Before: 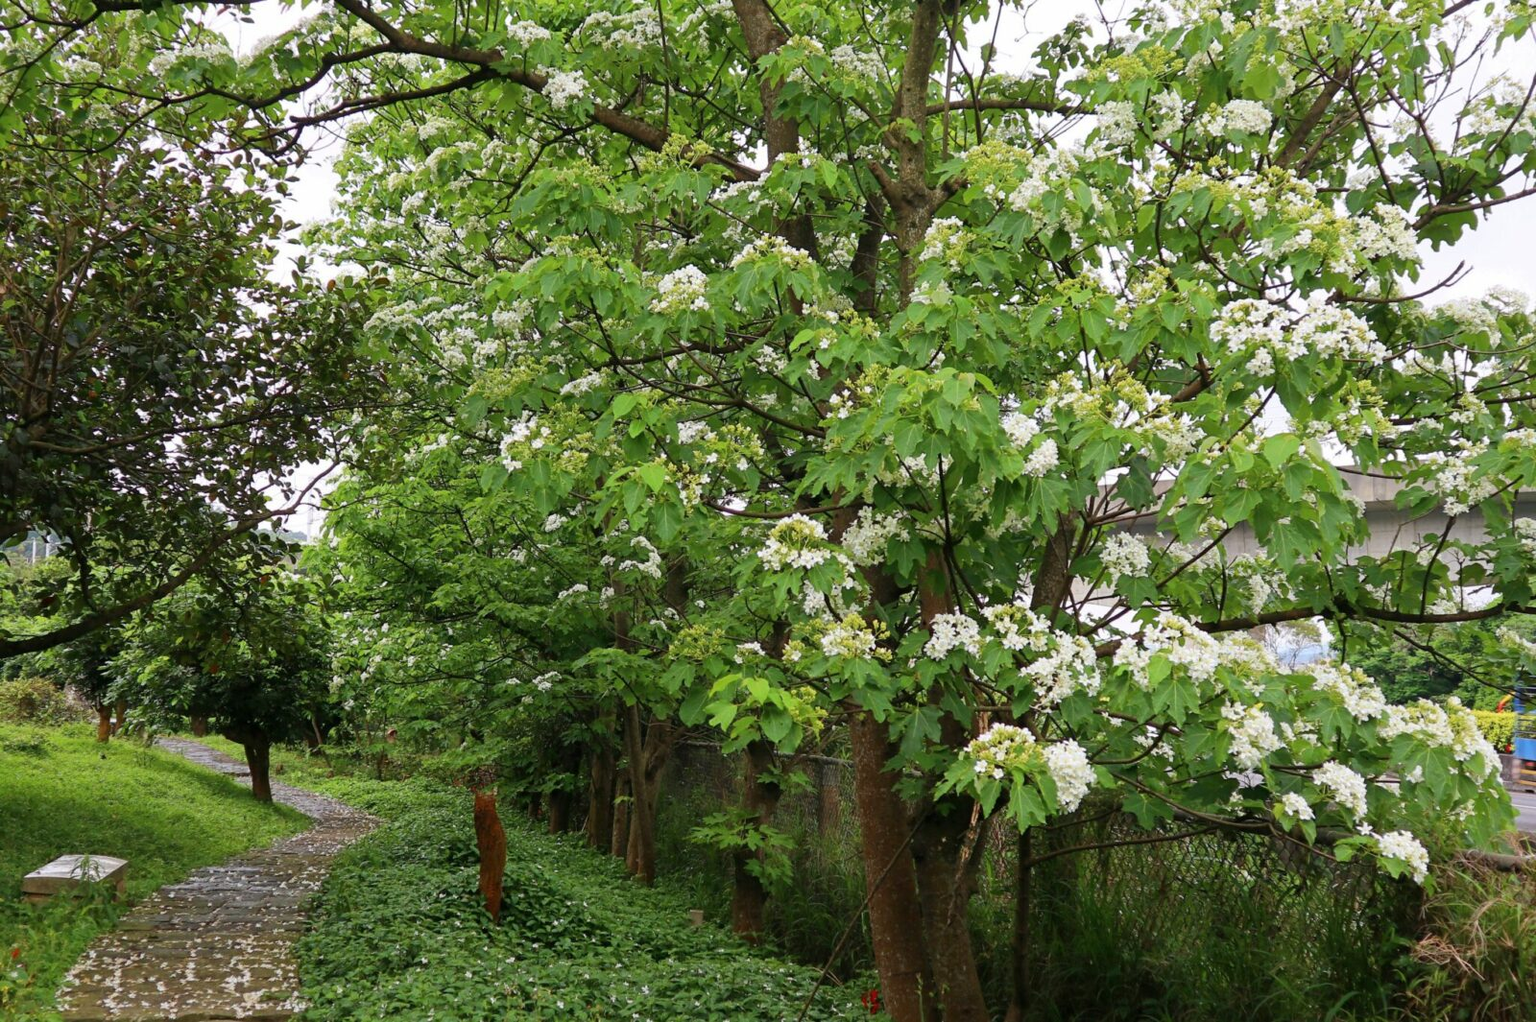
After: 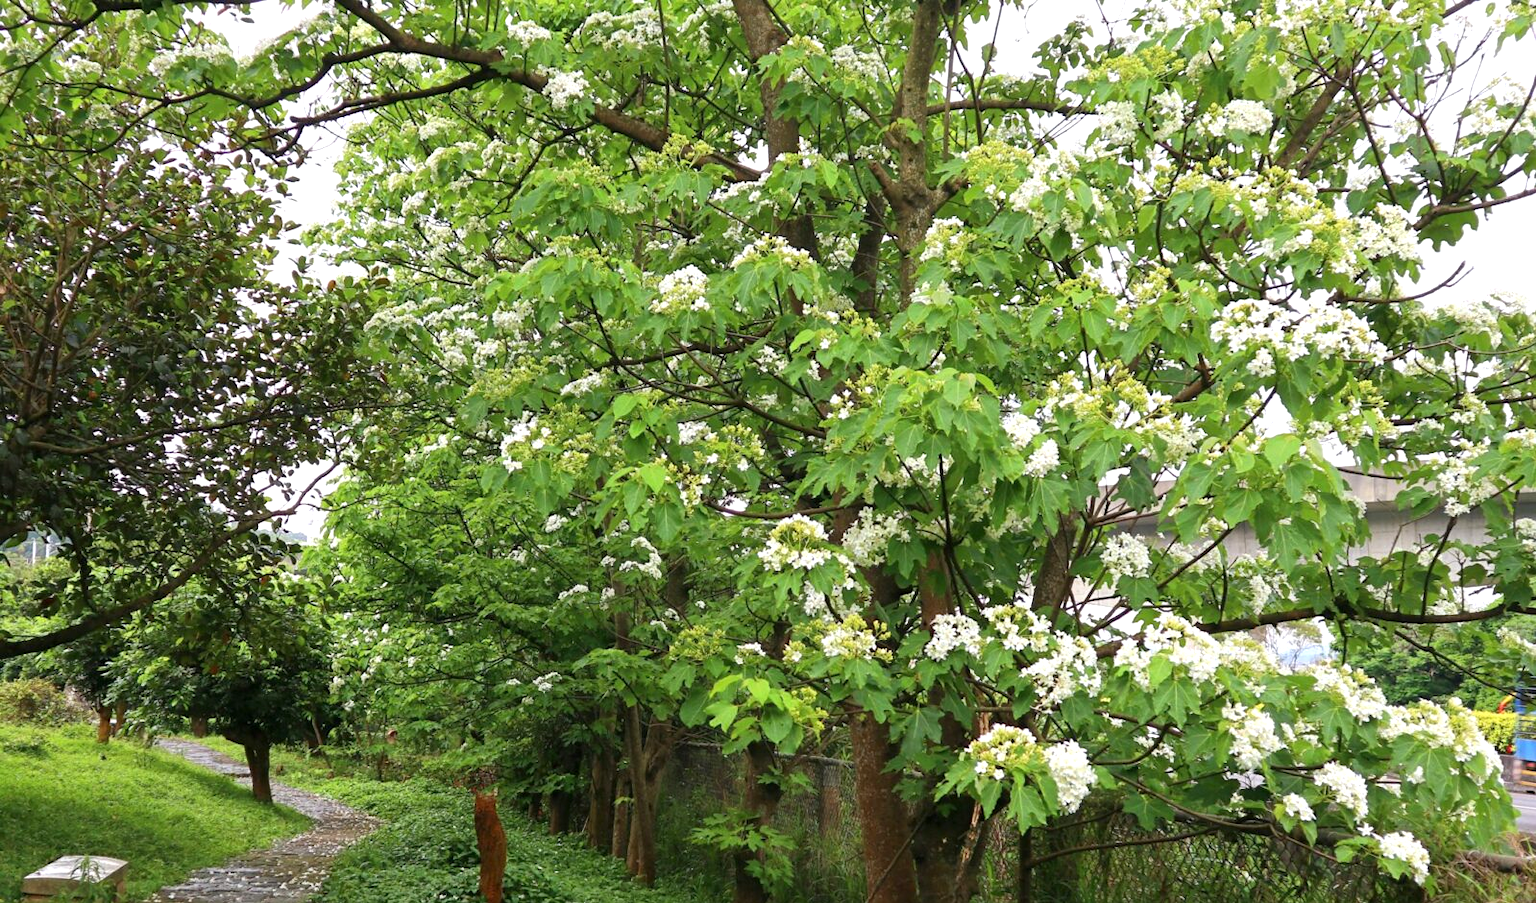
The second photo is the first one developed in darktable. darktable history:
exposure: exposure 0.497 EV, compensate highlight preservation false
crop and rotate: top 0%, bottom 11.555%
